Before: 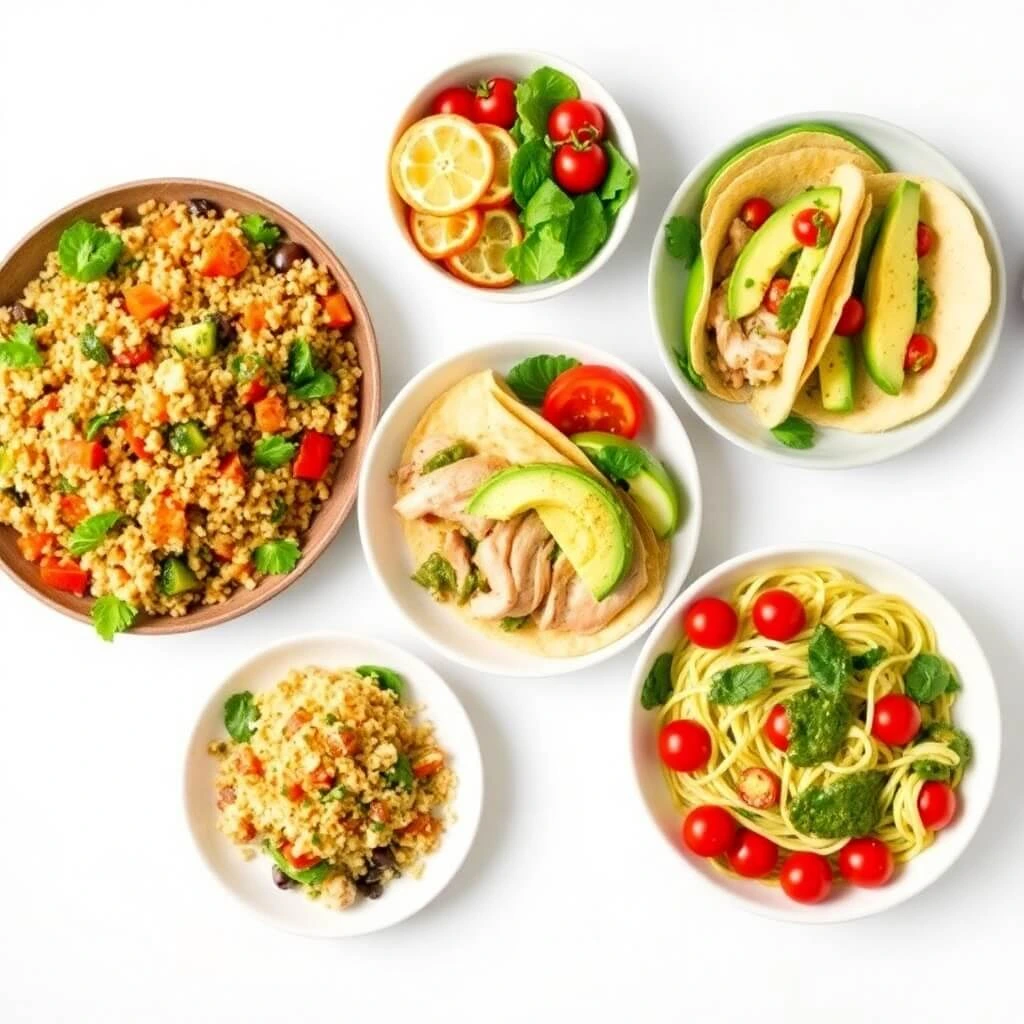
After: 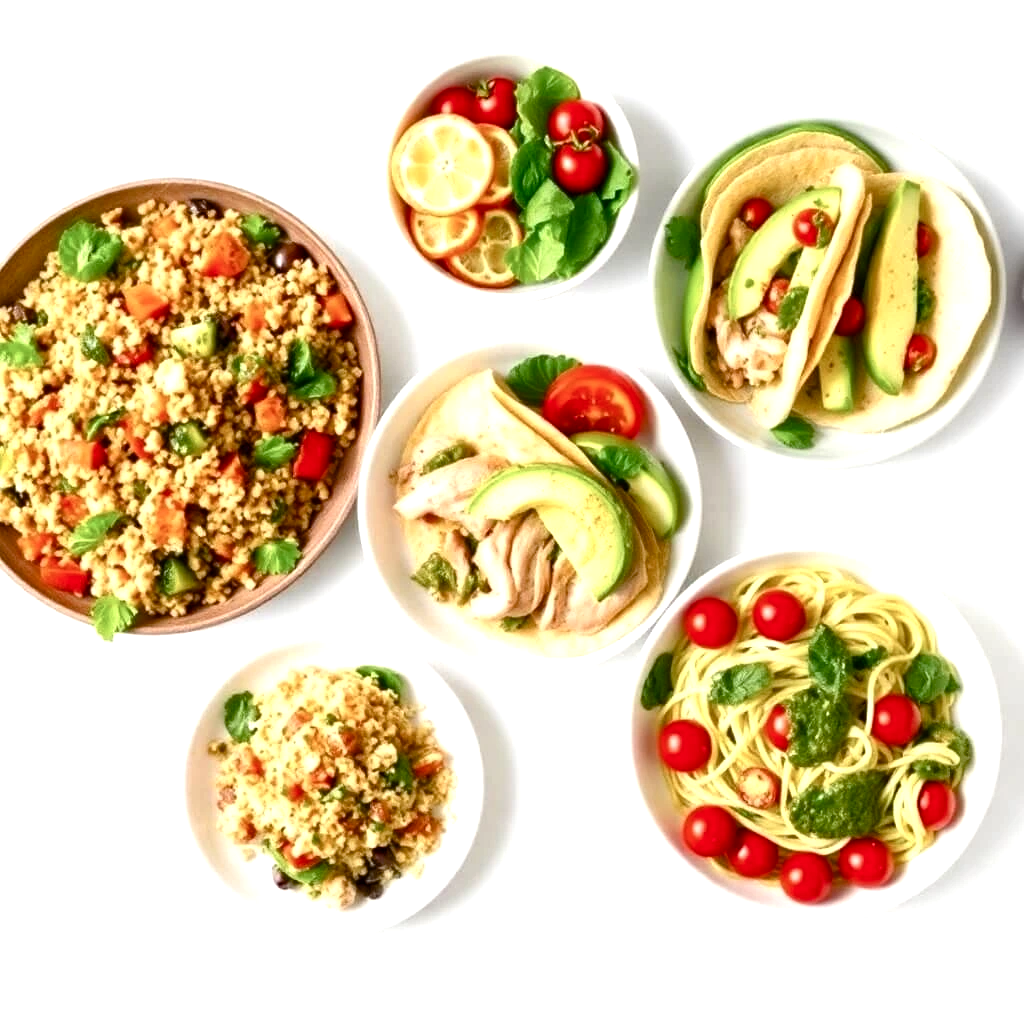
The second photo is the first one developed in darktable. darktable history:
color balance rgb: linear chroma grading › shadows -2.23%, linear chroma grading › highlights -14.262%, linear chroma grading › global chroma -9.869%, linear chroma grading › mid-tones -9.628%, perceptual saturation grading › global saturation 20%, perceptual saturation grading › highlights -25.562%, perceptual saturation grading › shadows 50.219%, perceptual brilliance grading › global brilliance 14.931%, perceptual brilliance grading › shadows -35.261%, global vibrance 14.171%
